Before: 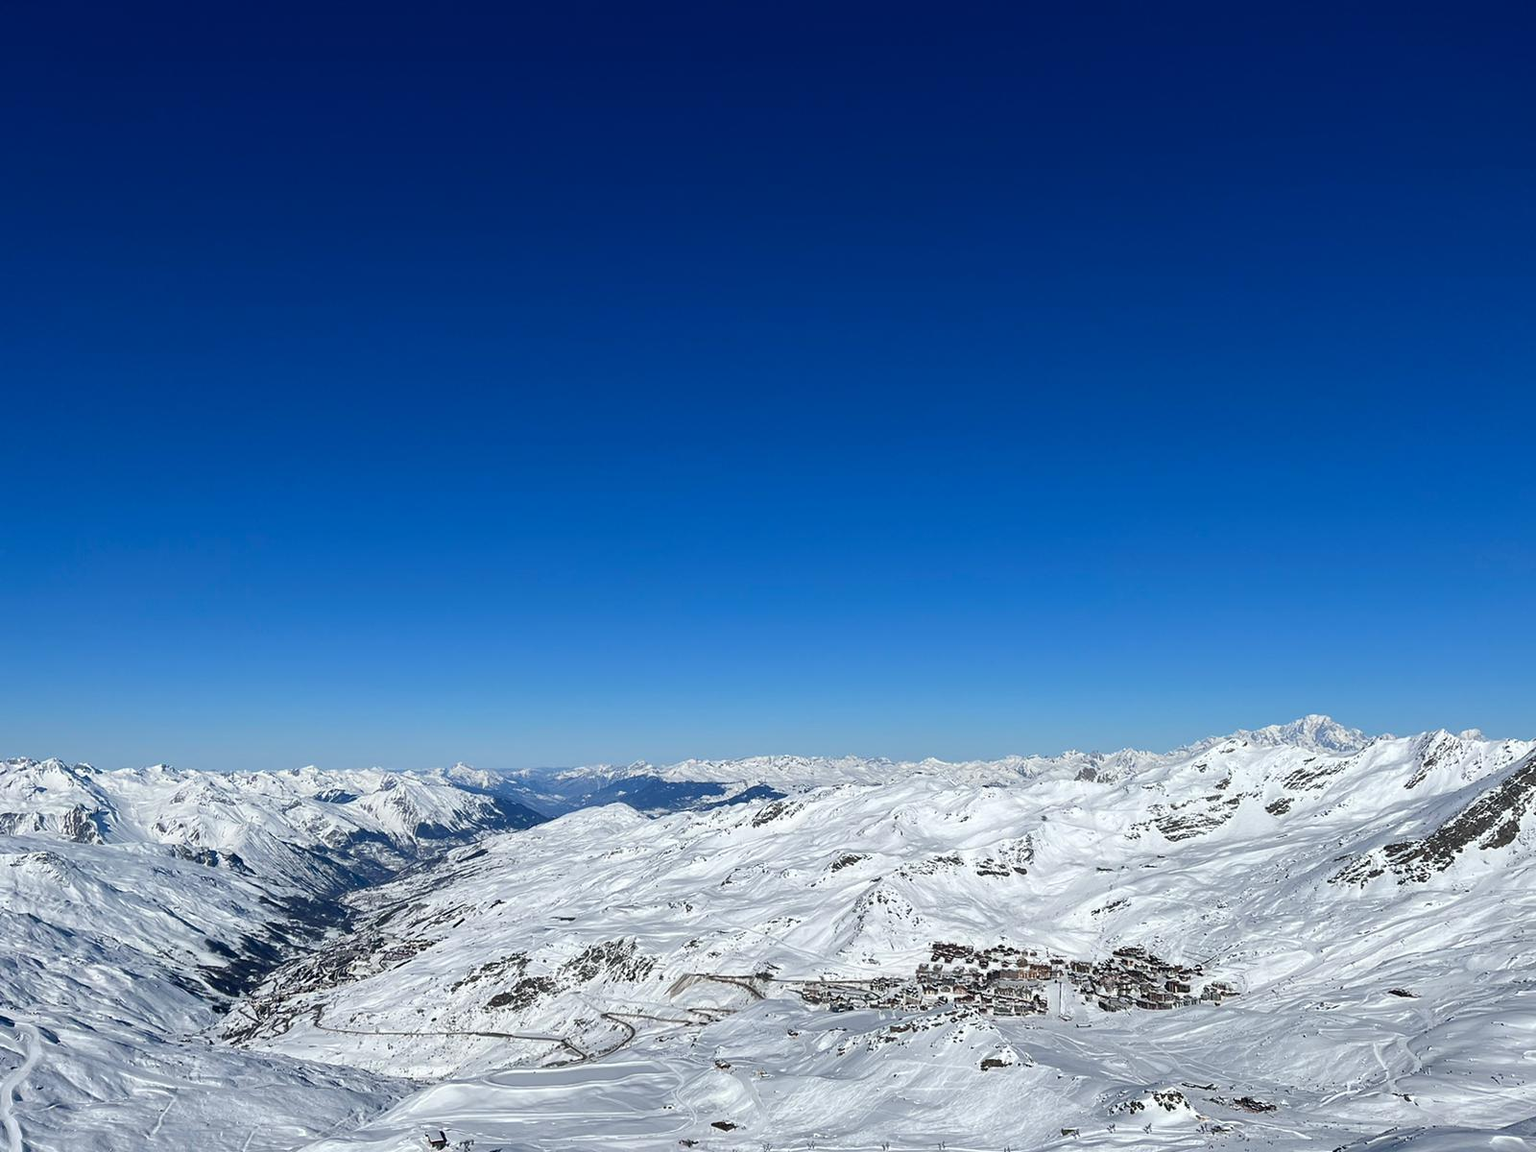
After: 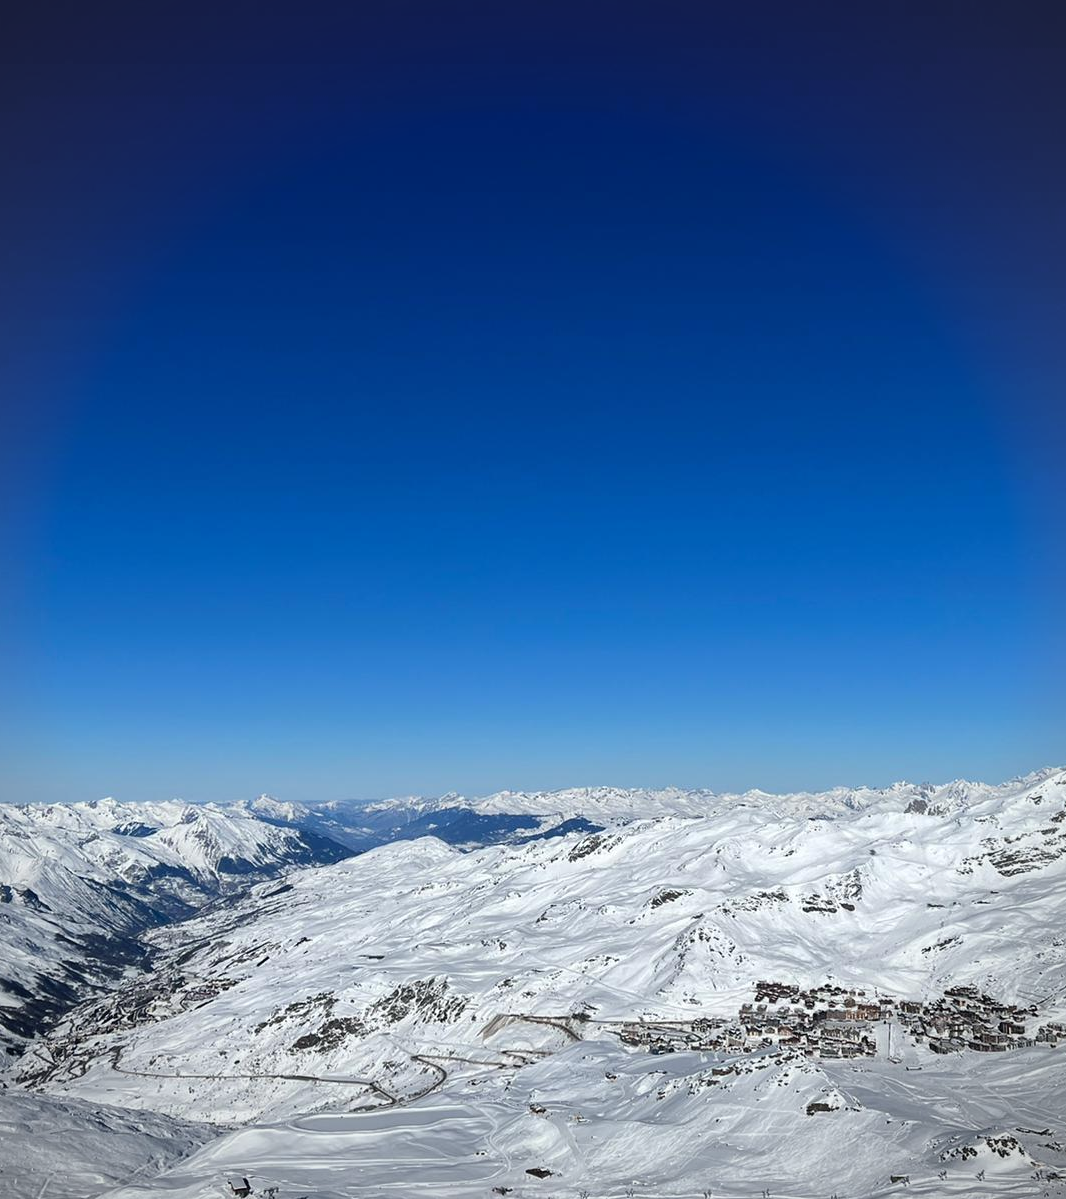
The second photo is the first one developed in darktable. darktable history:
crop and rotate: left 13.537%, right 19.796%
vignetting: fall-off radius 60.92%
